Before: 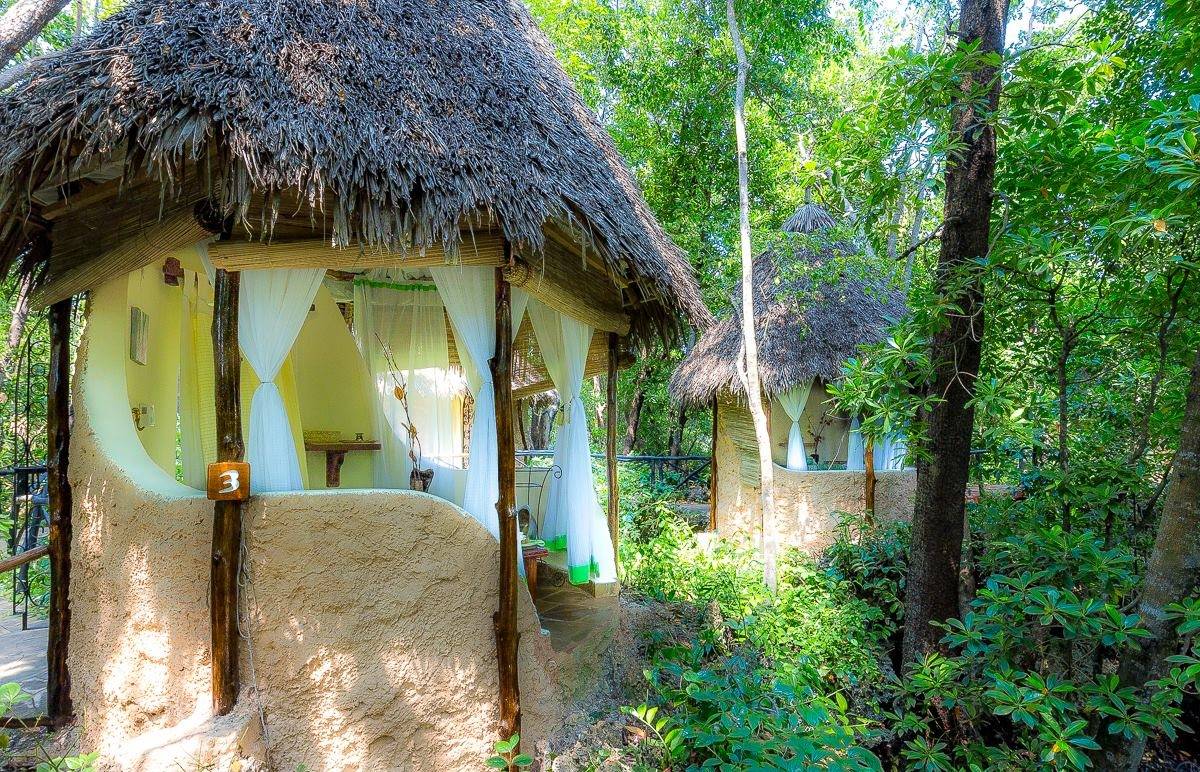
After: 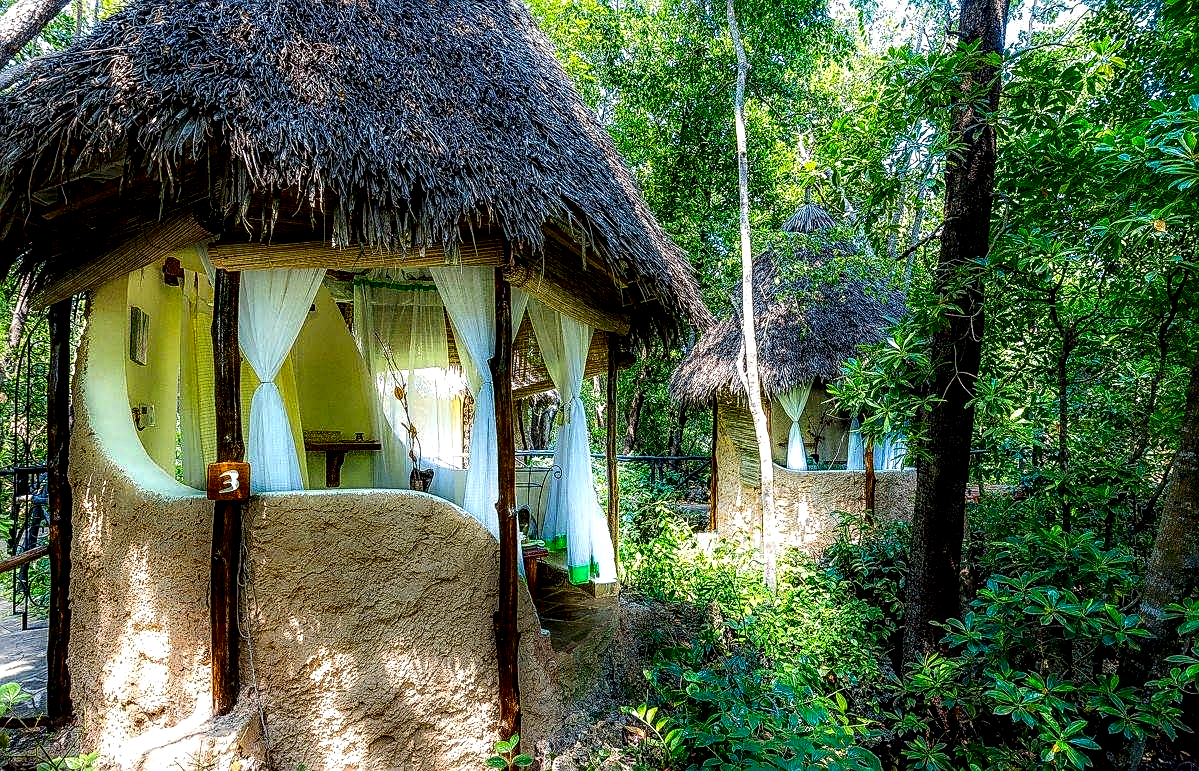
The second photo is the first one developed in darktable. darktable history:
crop: left 0.014%
tone equalizer: on, module defaults
local contrast: highlights 17%, detail 187%
contrast brightness saturation: contrast 0.128, brightness -0.234, saturation 0.147
sharpen: on, module defaults
